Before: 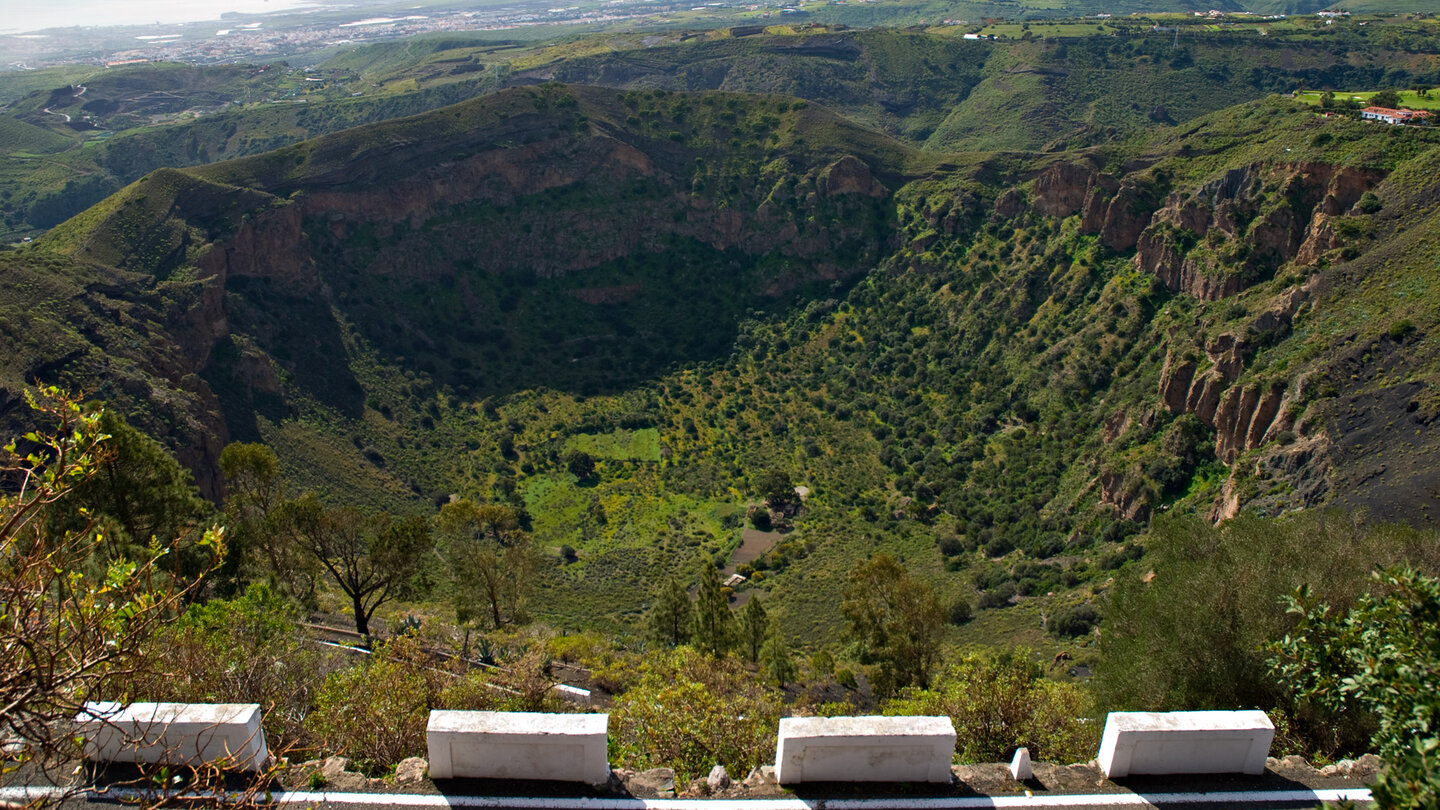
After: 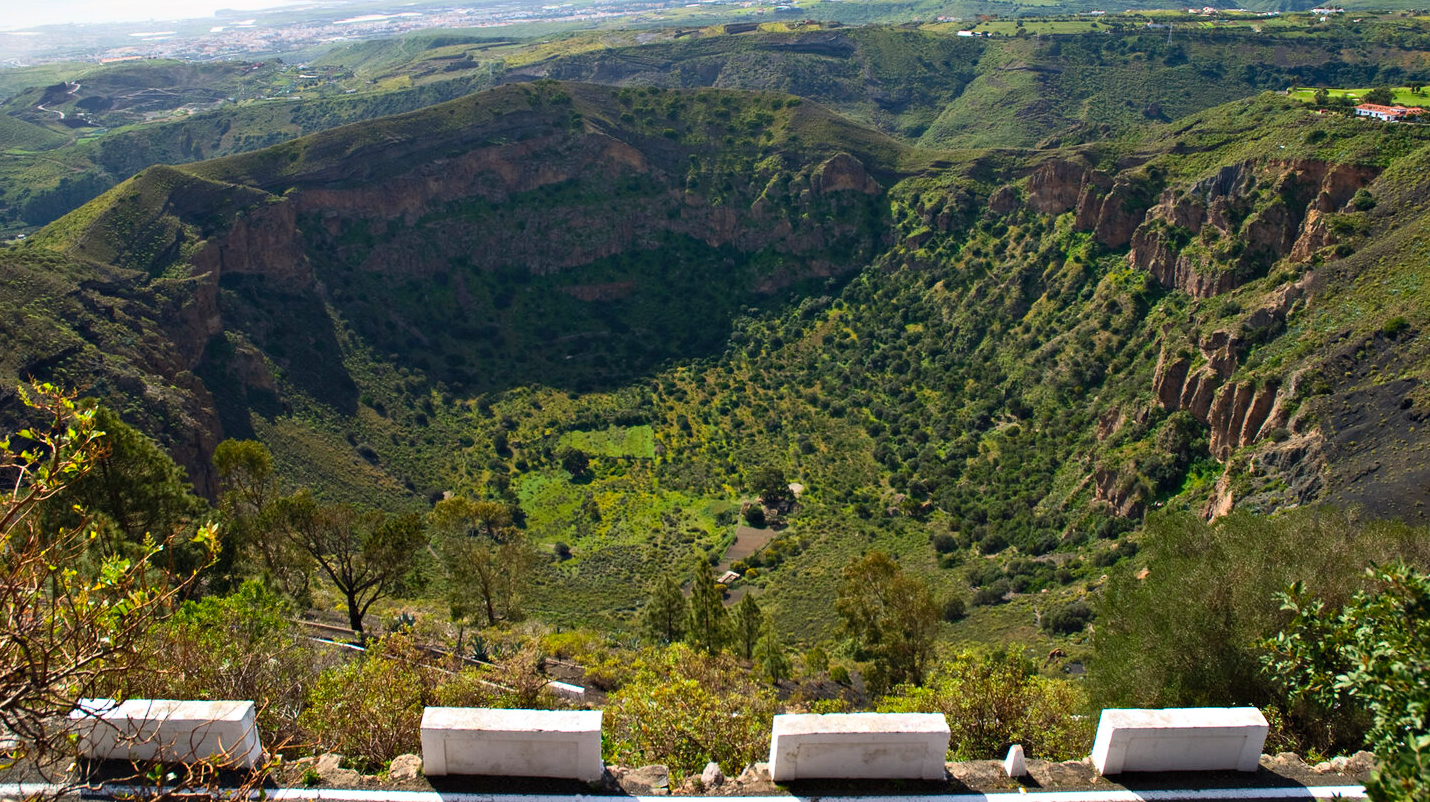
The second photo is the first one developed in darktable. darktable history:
crop: left 0.434%, top 0.485%, right 0.244%, bottom 0.386%
contrast brightness saturation: contrast 0.2, brightness 0.16, saturation 0.22
